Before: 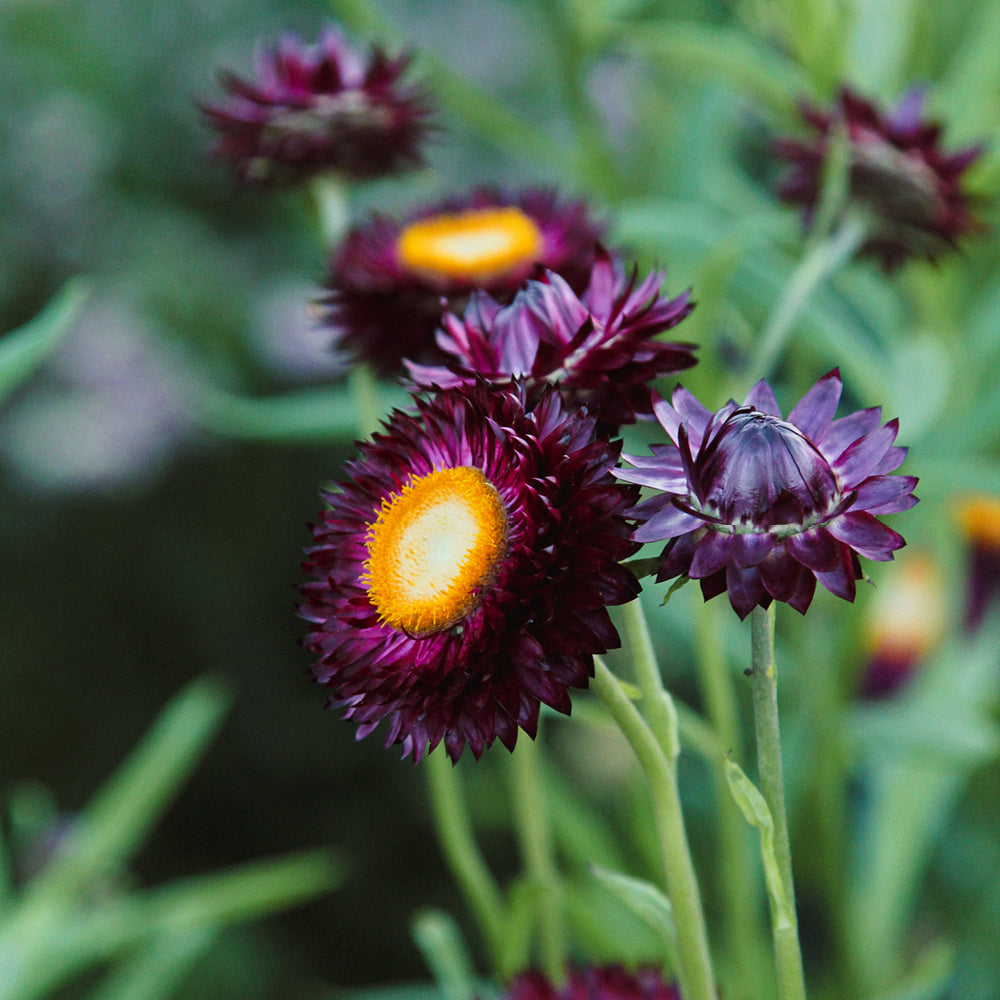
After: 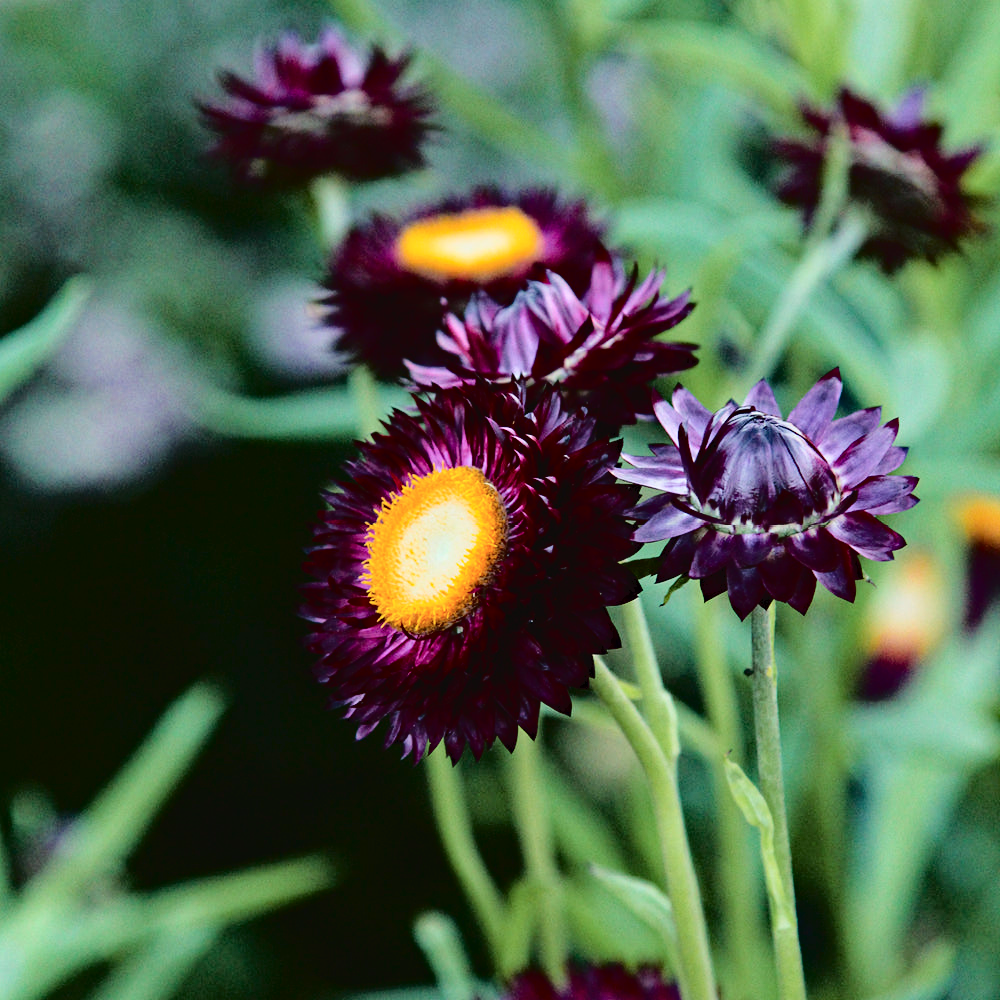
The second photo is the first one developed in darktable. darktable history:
tone curve: curves: ch0 [(0, 0) (0.003, 0.03) (0.011, 0.03) (0.025, 0.033) (0.044, 0.035) (0.069, 0.04) (0.1, 0.046) (0.136, 0.052) (0.177, 0.08) (0.224, 0.121) (0.277, 0.225) (0.335, 0.343) (0.399, 0.456) (0.468, 0.555) (0.543, 0.647) (0.623, 0.732) (0.709, 0.808) (0.801, 0.886) (0.898, 0.947) (1, 1)], color space Lab, independent channels, preserve colors none
haze removal: adaptive false
